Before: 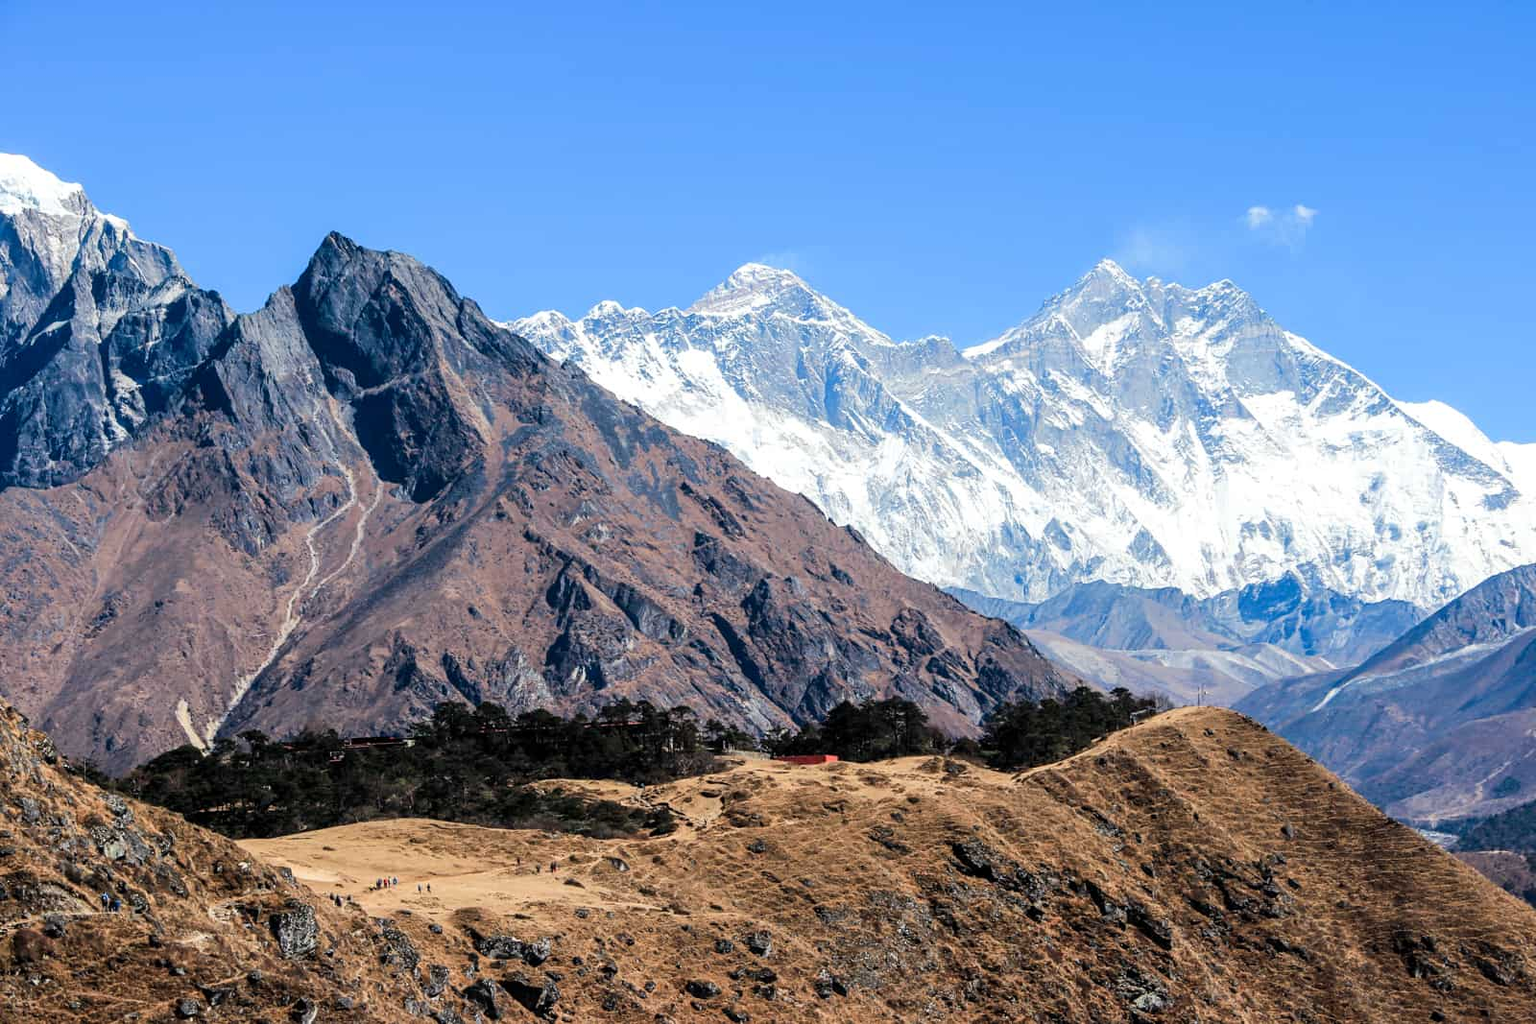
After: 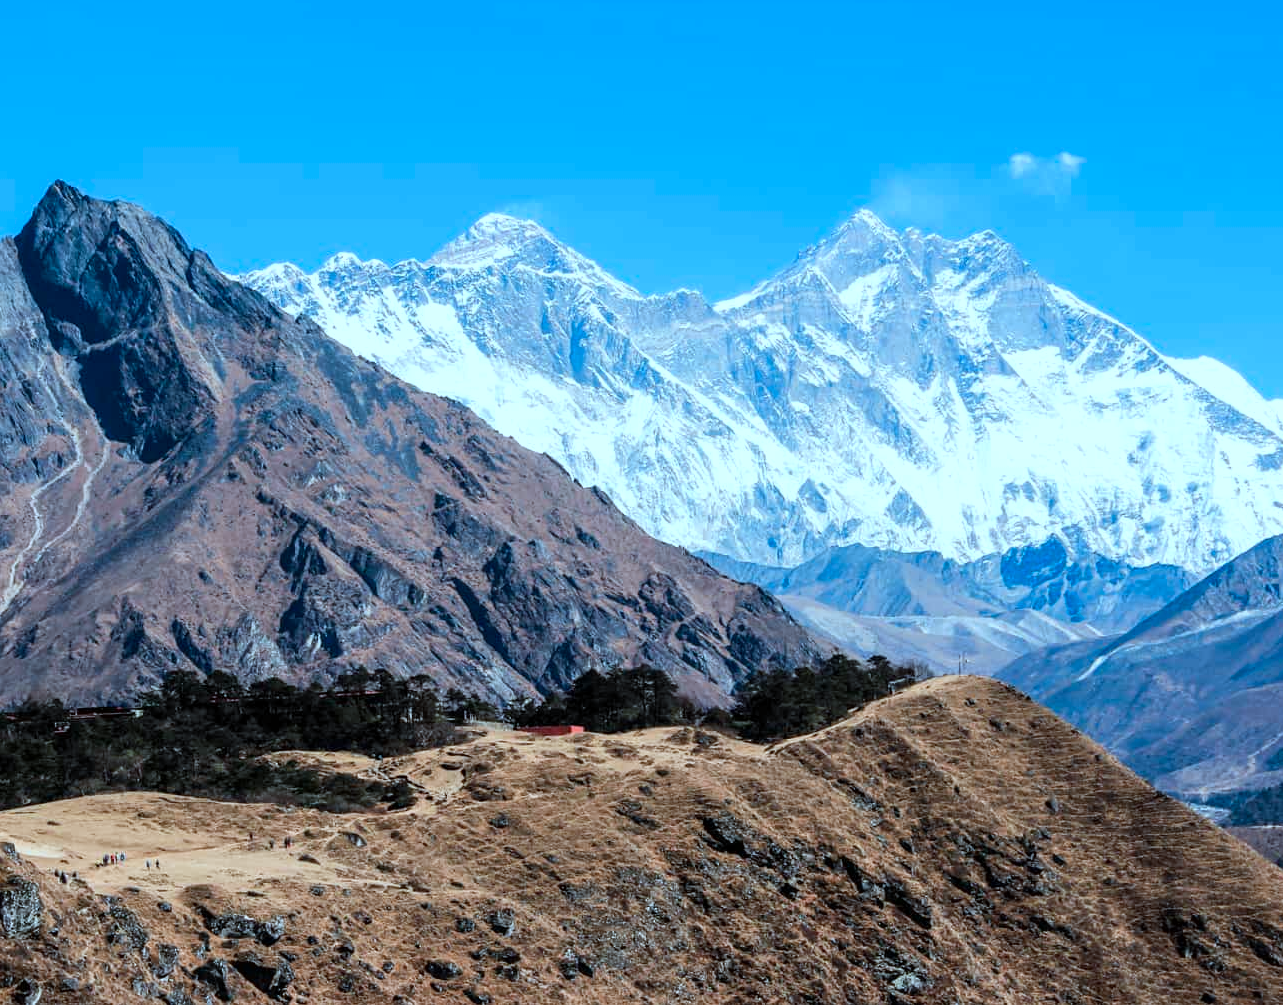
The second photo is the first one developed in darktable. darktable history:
crop and rotate: left 18.099%, top 5.723%, right 1.673%
color correction: highlights a* -10.62, highlights b* -19.12
